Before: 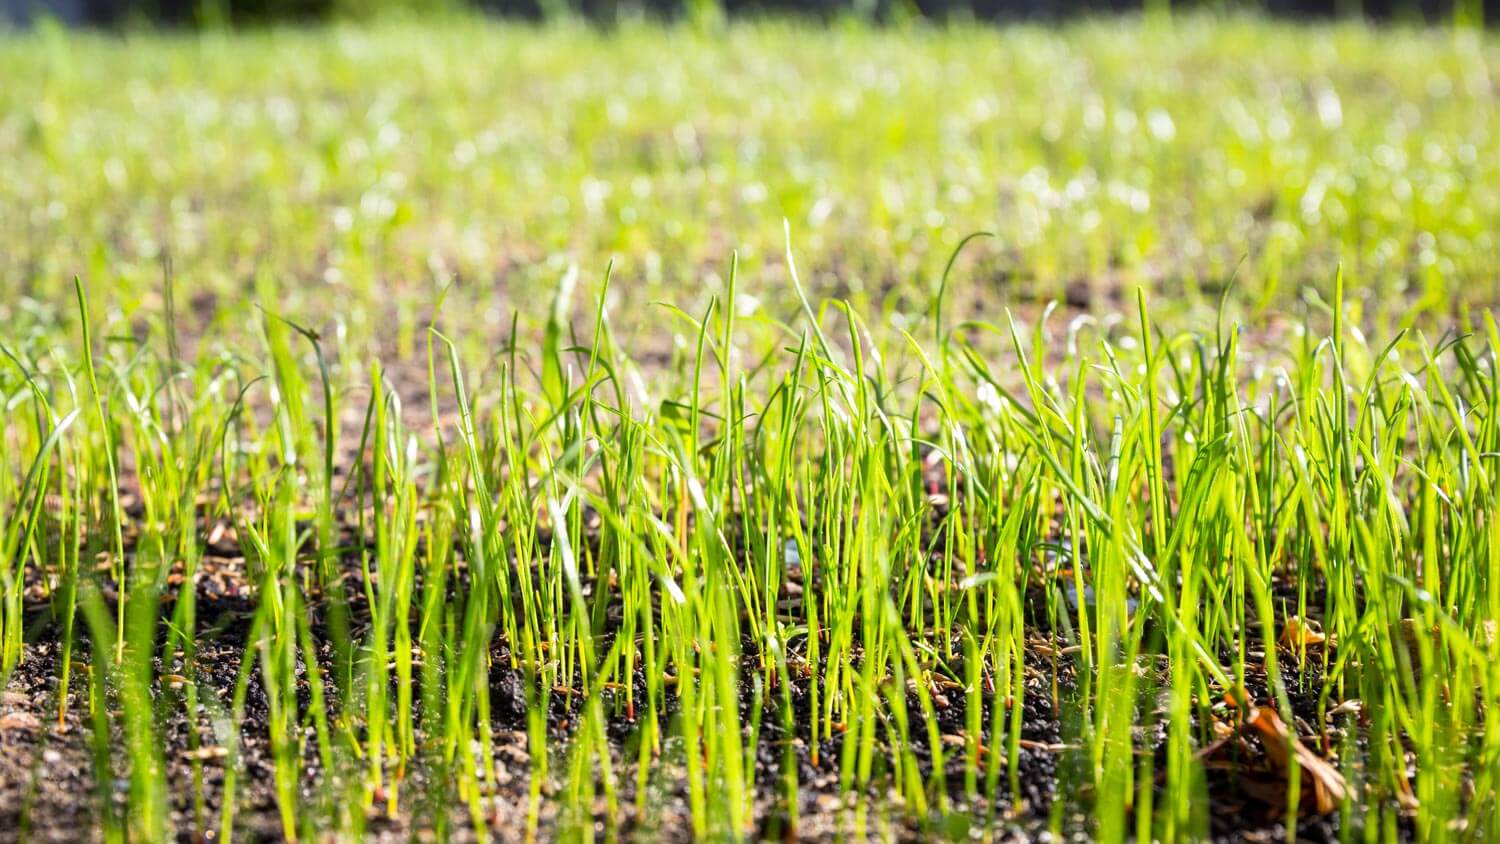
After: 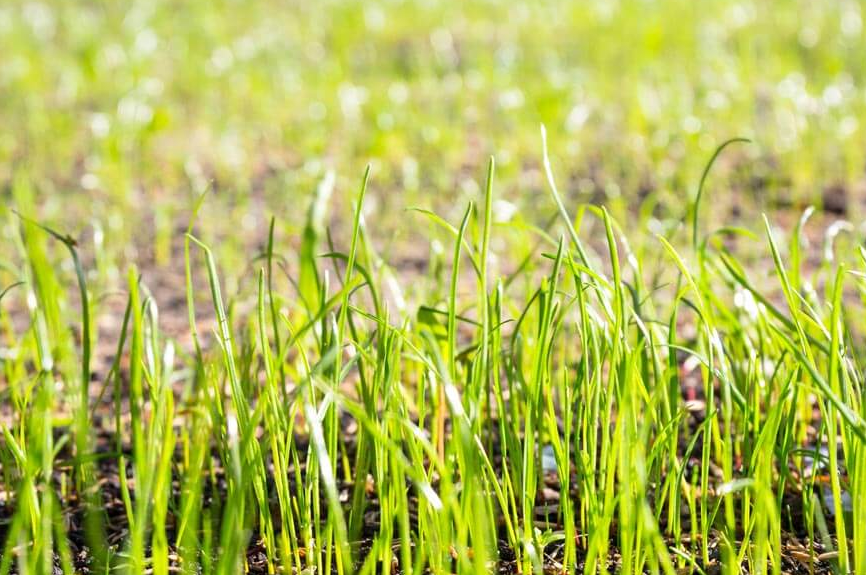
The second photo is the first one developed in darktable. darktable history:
crop: left 16.202%, top 11.208%, right 26.045%, bottom 20.557%
